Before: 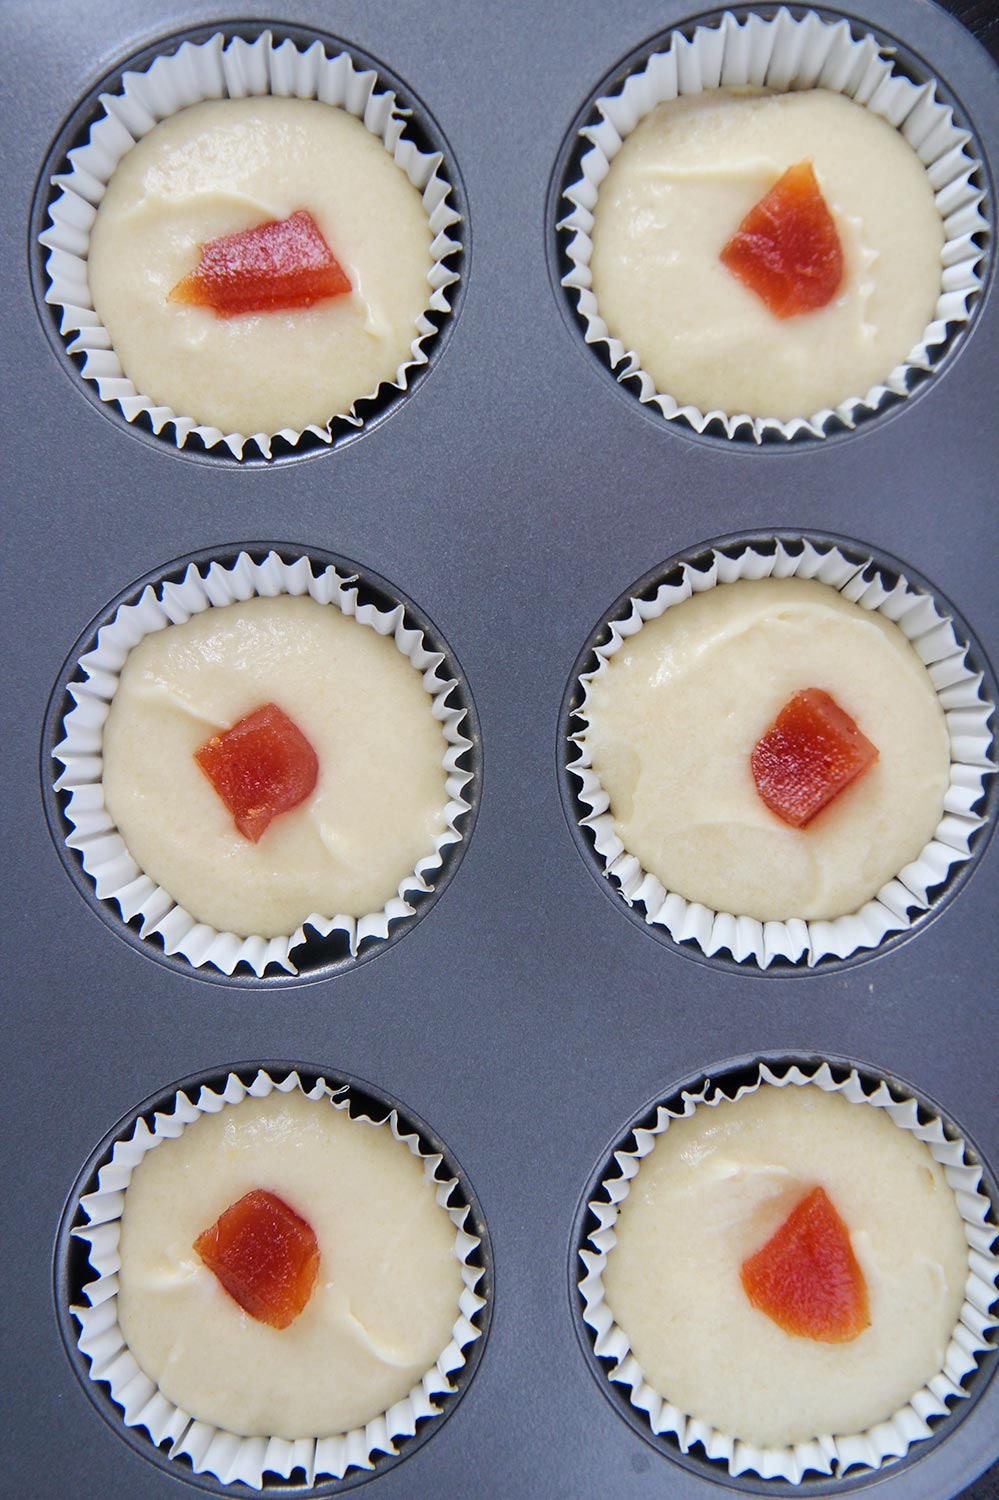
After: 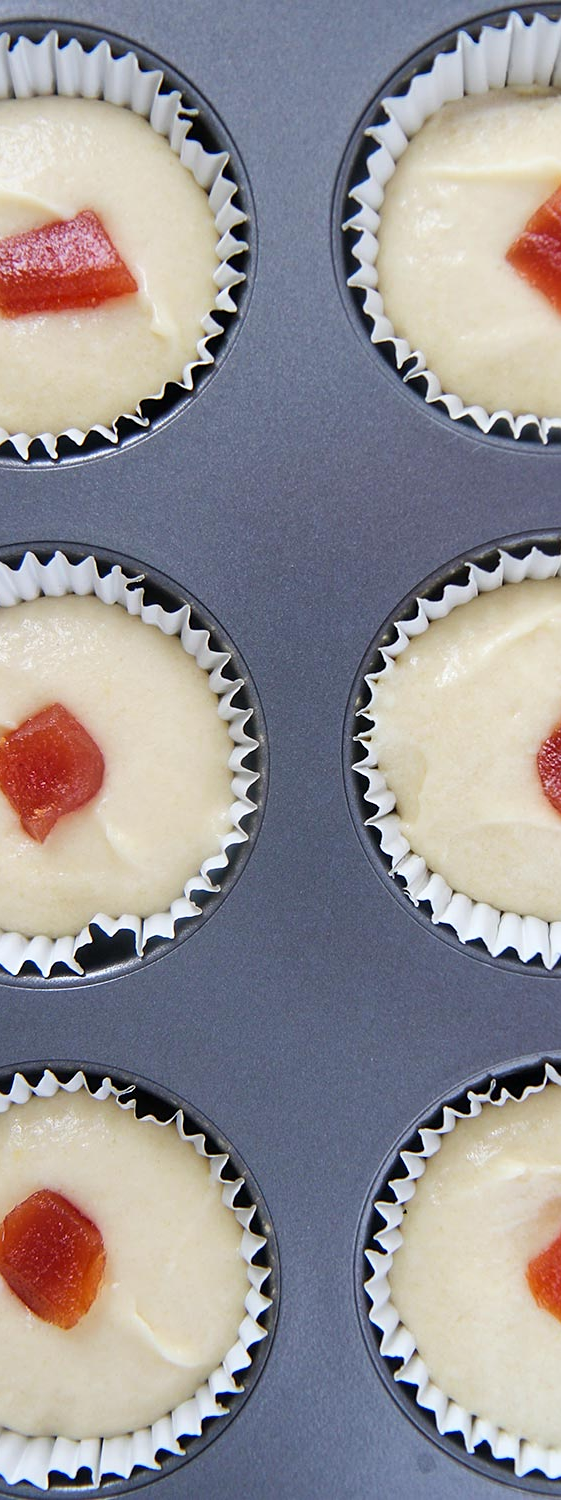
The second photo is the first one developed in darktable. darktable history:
sharpen: amount 0.2
crop: left 21.496%, right 22.254%
shadows and highlights: shadows 0, highlights 40
